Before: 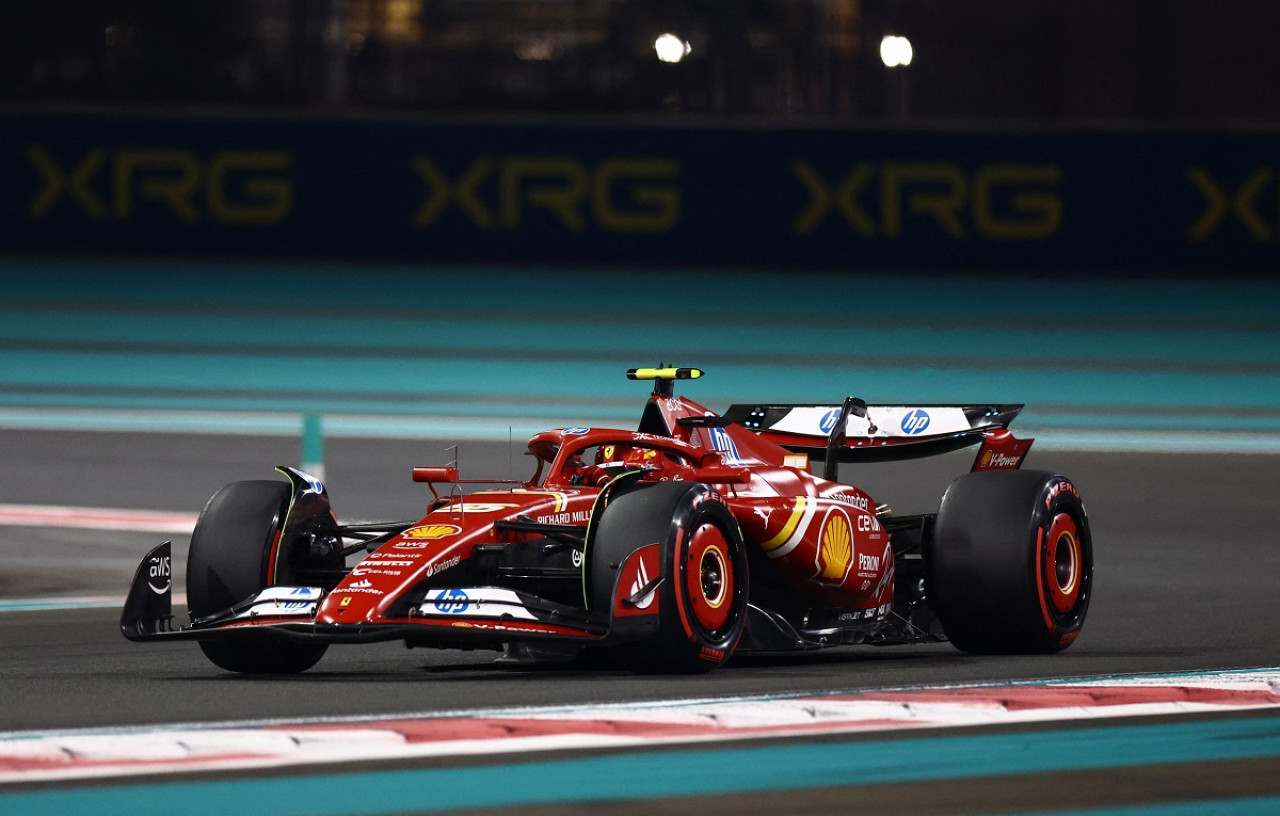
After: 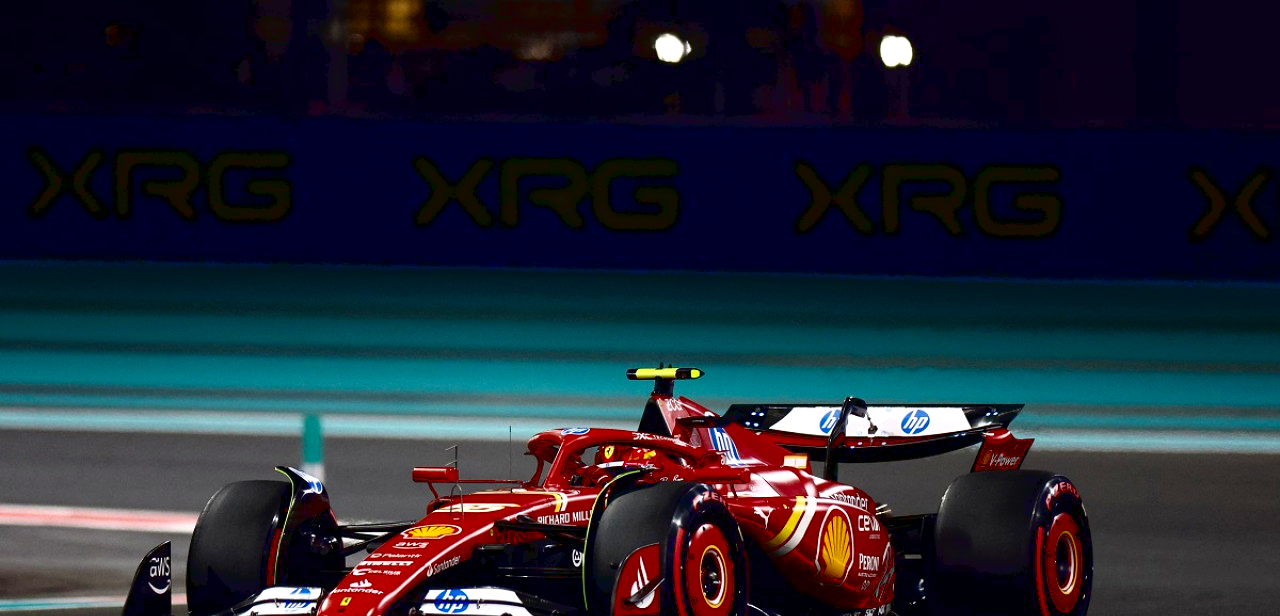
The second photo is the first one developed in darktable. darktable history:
contrast brightness saturation: contrast 0.069, brightness -0.149, saturation 0.113
crop: bottom 24.494%
exposure: black level correction 0.008, exposure 0.105 EV, compensate highlight preservation false
tone curve: curves: ch0 [(0, 0) (0.003, 0.032) (0.011, 0.033) (0.025, 0.036) (0.044, 0.046) (0.069, 0.069) (0.1, 0.108) (0.136, 0.157) (0.177, 0.208) (0.224, 0.256) (0.277, 0.313) (0.335, 0.379) (0.399, 0.444) (0.468, 0.514) (0.543, 0.595) (0.623, 0.687) (0.709, 0.772) (0.801, 0.854) (0.898, 0.933) (1, 1)], color space Lab, linked channels, preserve colors none
